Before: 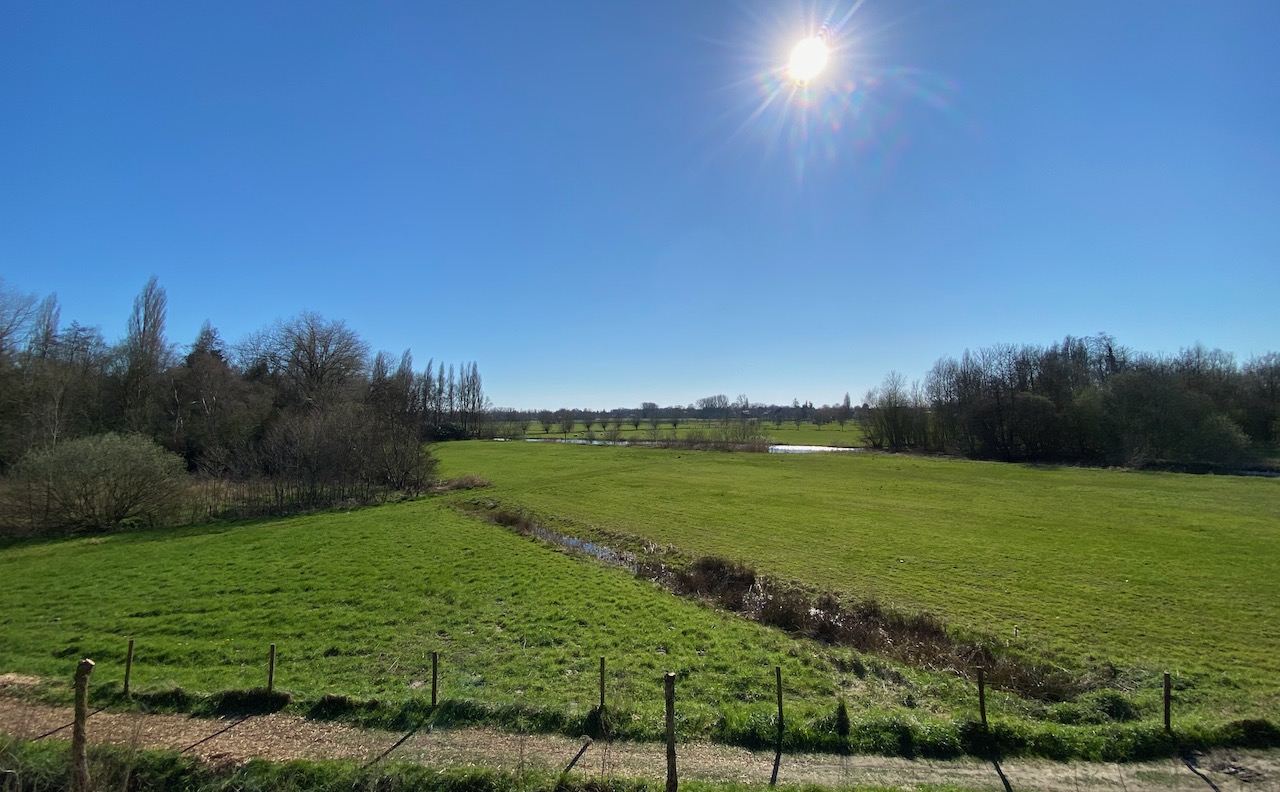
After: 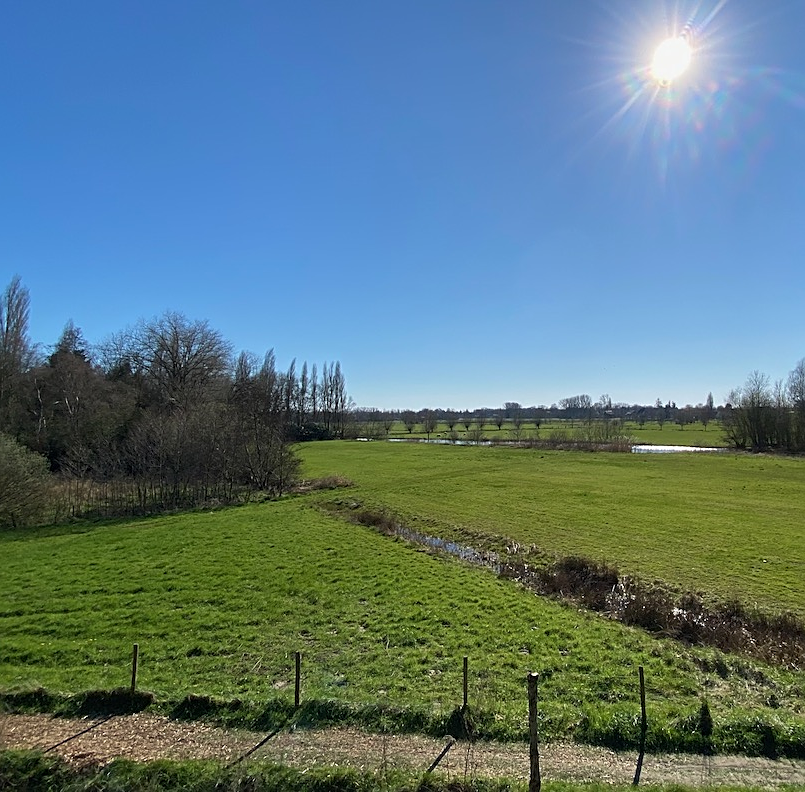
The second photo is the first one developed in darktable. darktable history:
crop: left 10.747%, right 26.301%
sharpen: on, module defaults
